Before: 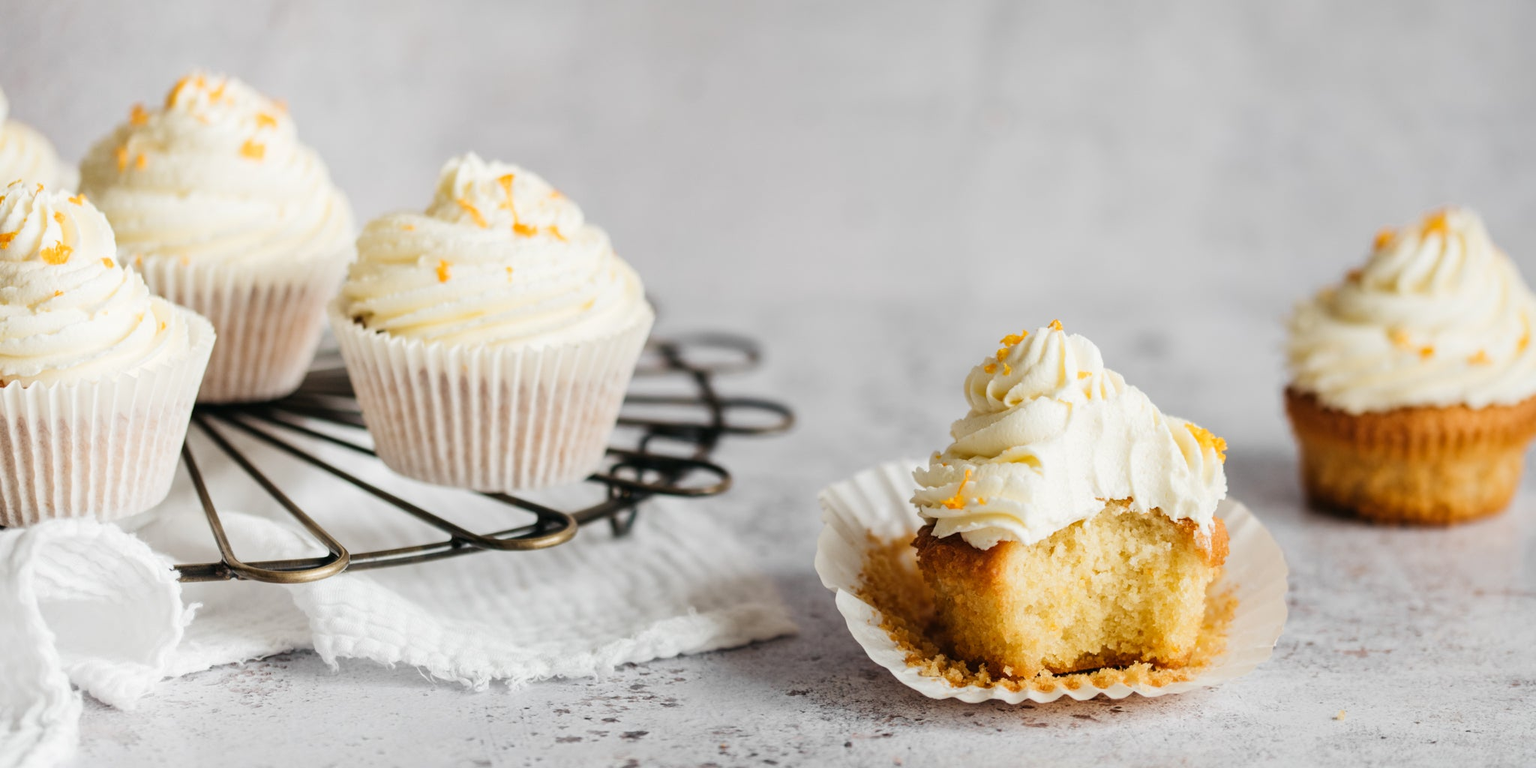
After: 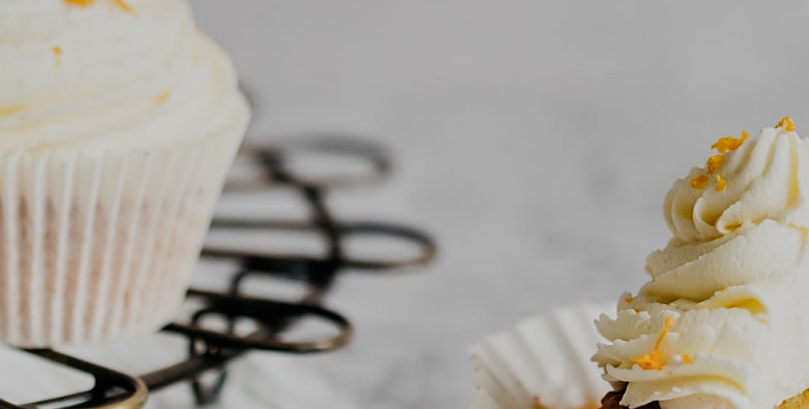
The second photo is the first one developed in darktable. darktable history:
sharpen: on, module defaults
shadows and highlights: shadows 11.92, white point adjustment 1.16, soften with gaussian
crop: left 30.41%, top 30.237%, right 30.047%, bottom 29.783%
filmic rgb: black relative exposure -7.65 EV, white relative exposure 4.56 EV, hardness 3.61
